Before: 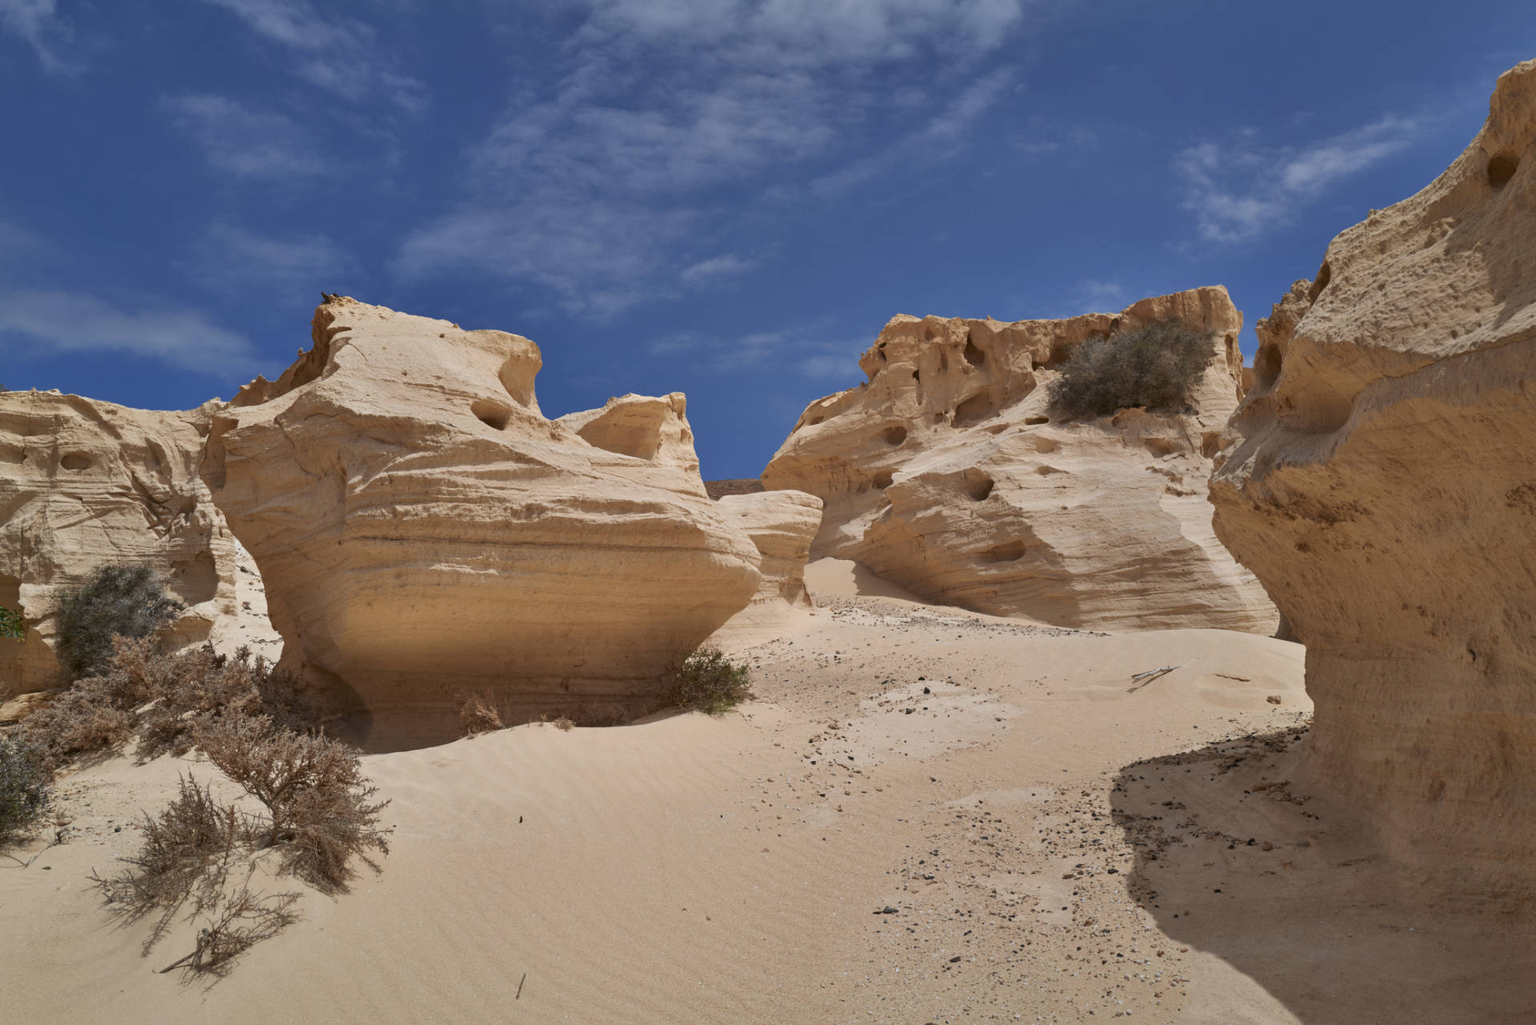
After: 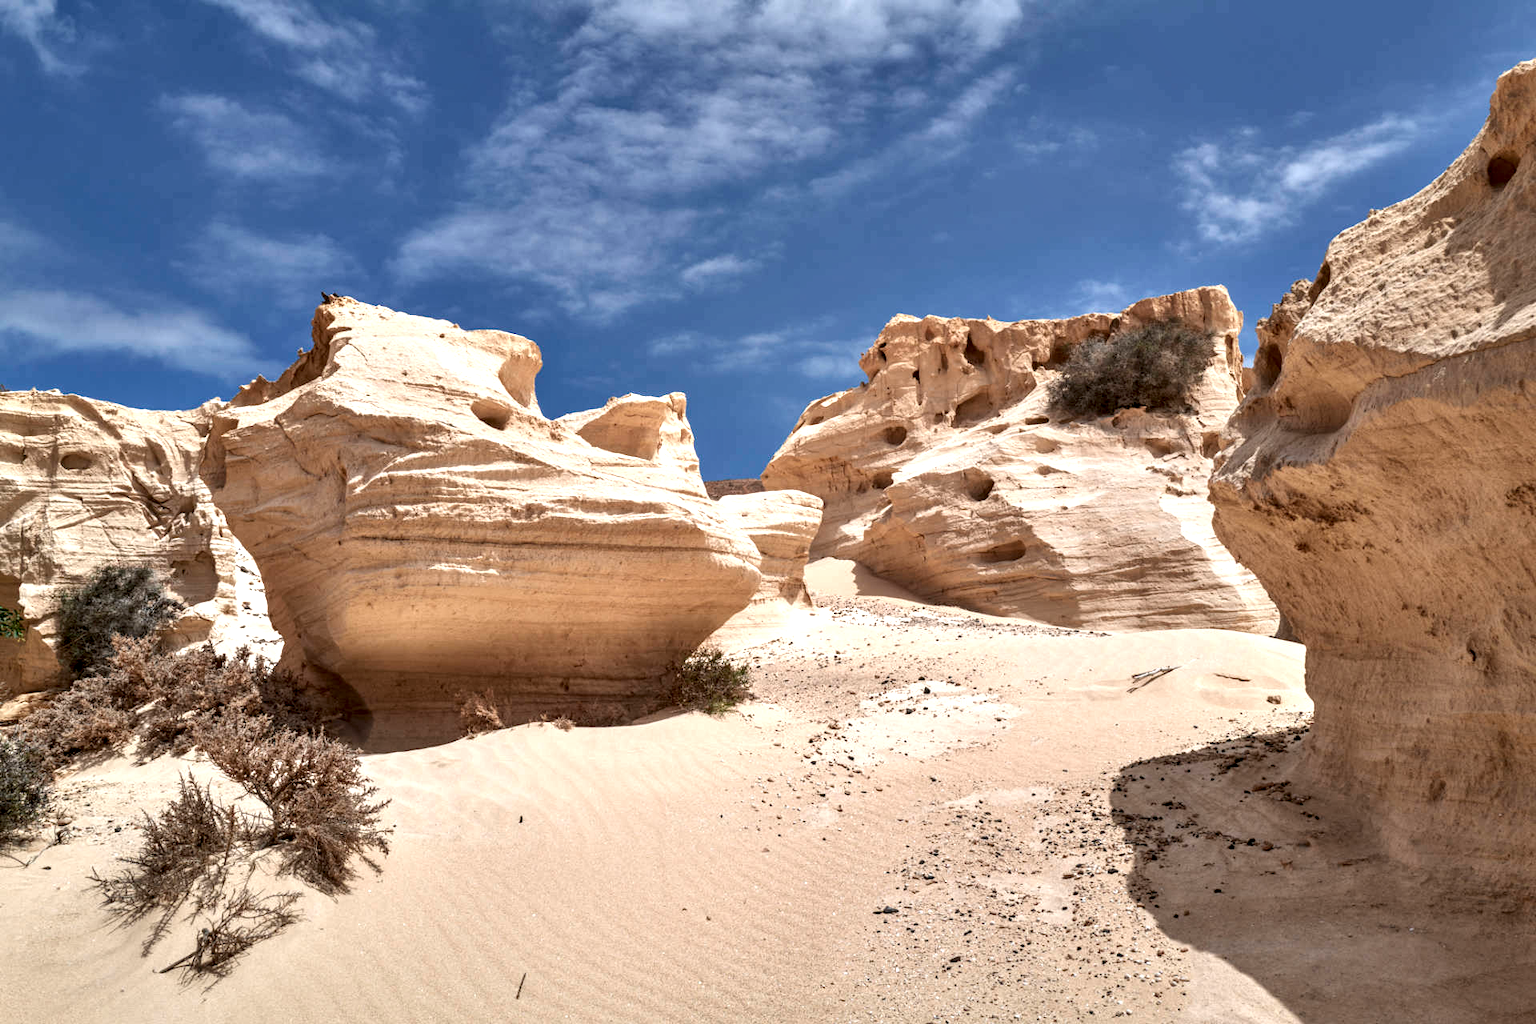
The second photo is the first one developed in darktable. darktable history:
contrast brightness saturation: saturation -0.151
shadows and highlights: shadows 20.39, highlights -20.64, soften with gaussian
exposure: exposure 0.782 EV, compensate highlight preservation false
local contrast: highlights 65%, shadows 54%, detail 168%, midtone range 0.517
tone equalizer: edges refinement/feathering 500, mask exposure compensation -1.57 EV, preserve details no
